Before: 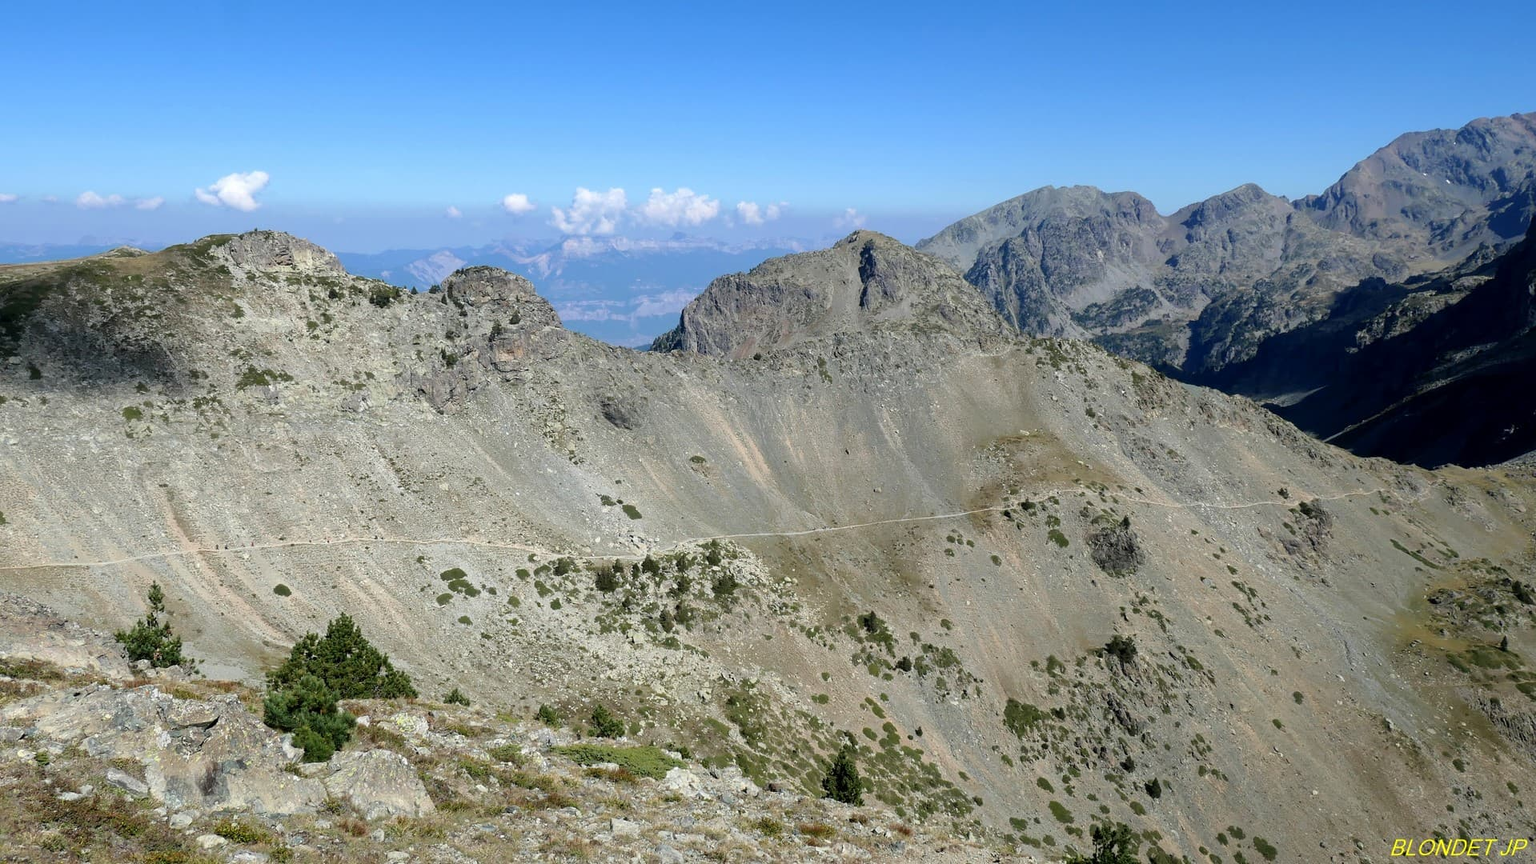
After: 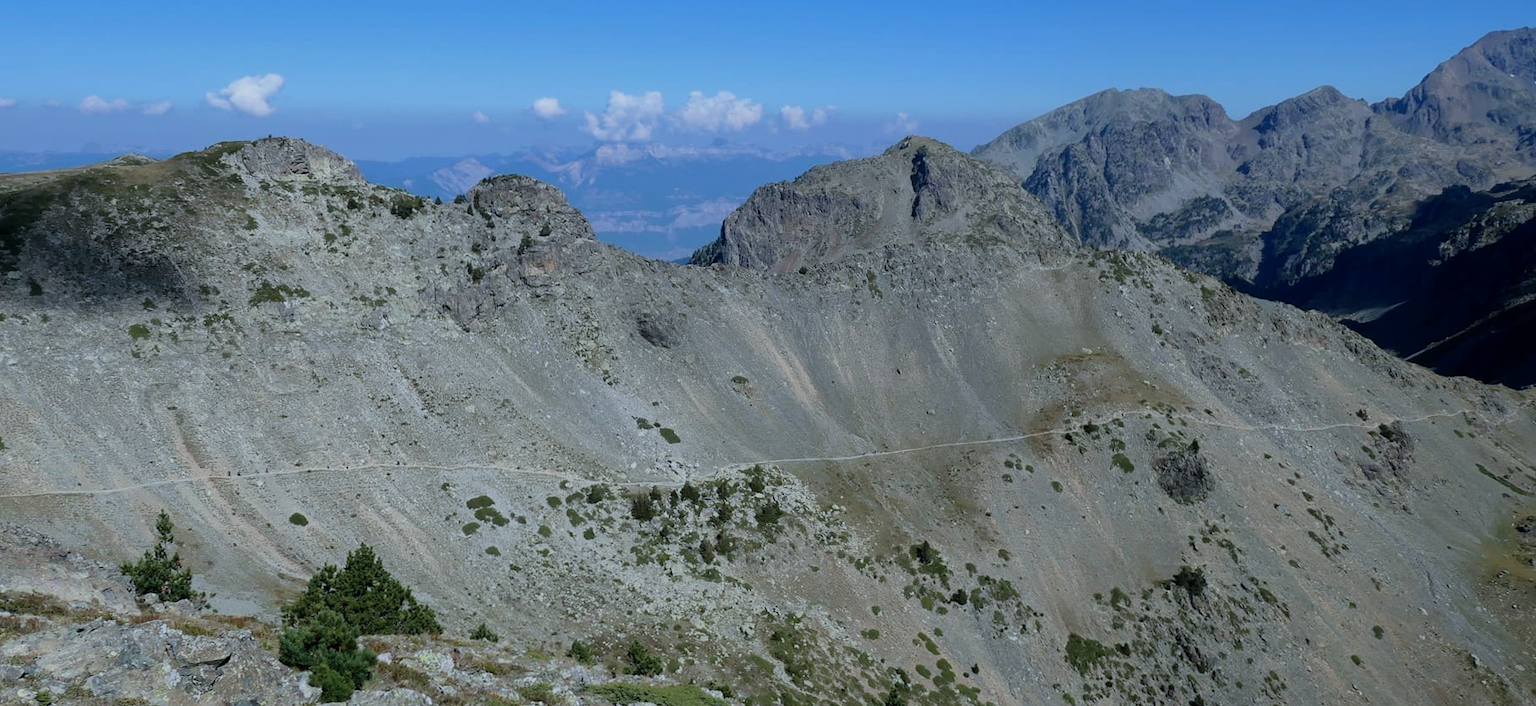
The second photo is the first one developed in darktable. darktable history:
exposure: black level correction 0, exposure -0.688 EV, compensate highlight preservation false
color calibration: x 0.372, y 0.386, temperature 4283.75 K
crop and rotate: angle 0.073°, top 11.802%, right 5.673%, bottom 11.073%
tone equalizer: -8 EV 0.038 EV, edges refinement/feathering 500, mask exposure compensation -1.57 EV, preserve details no
